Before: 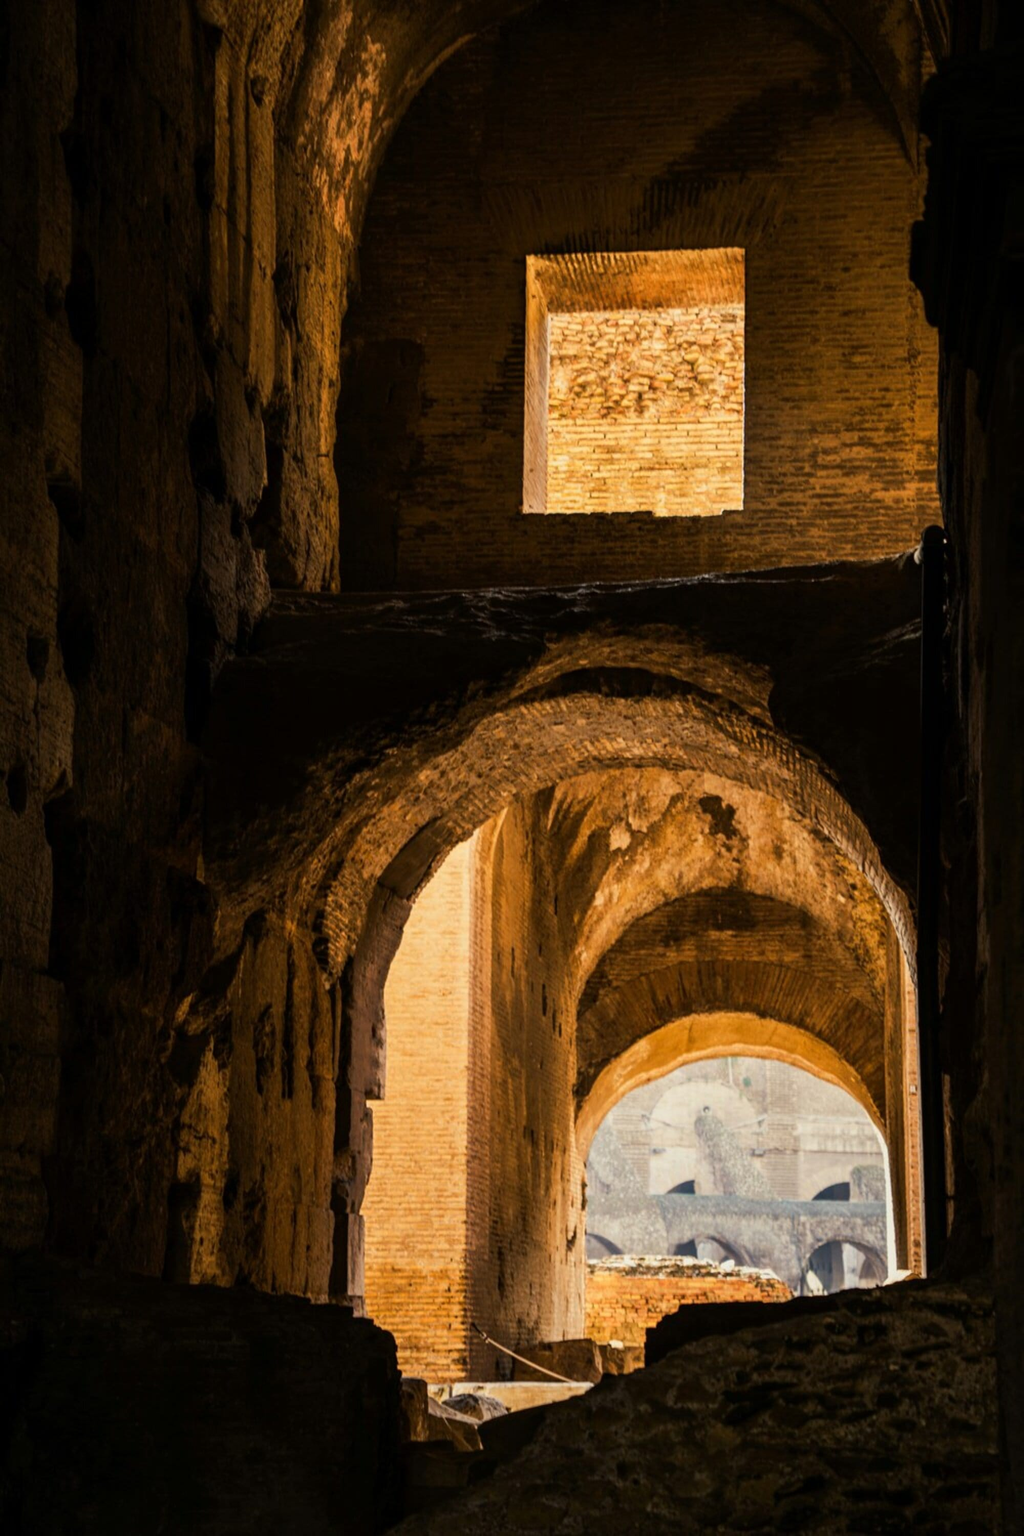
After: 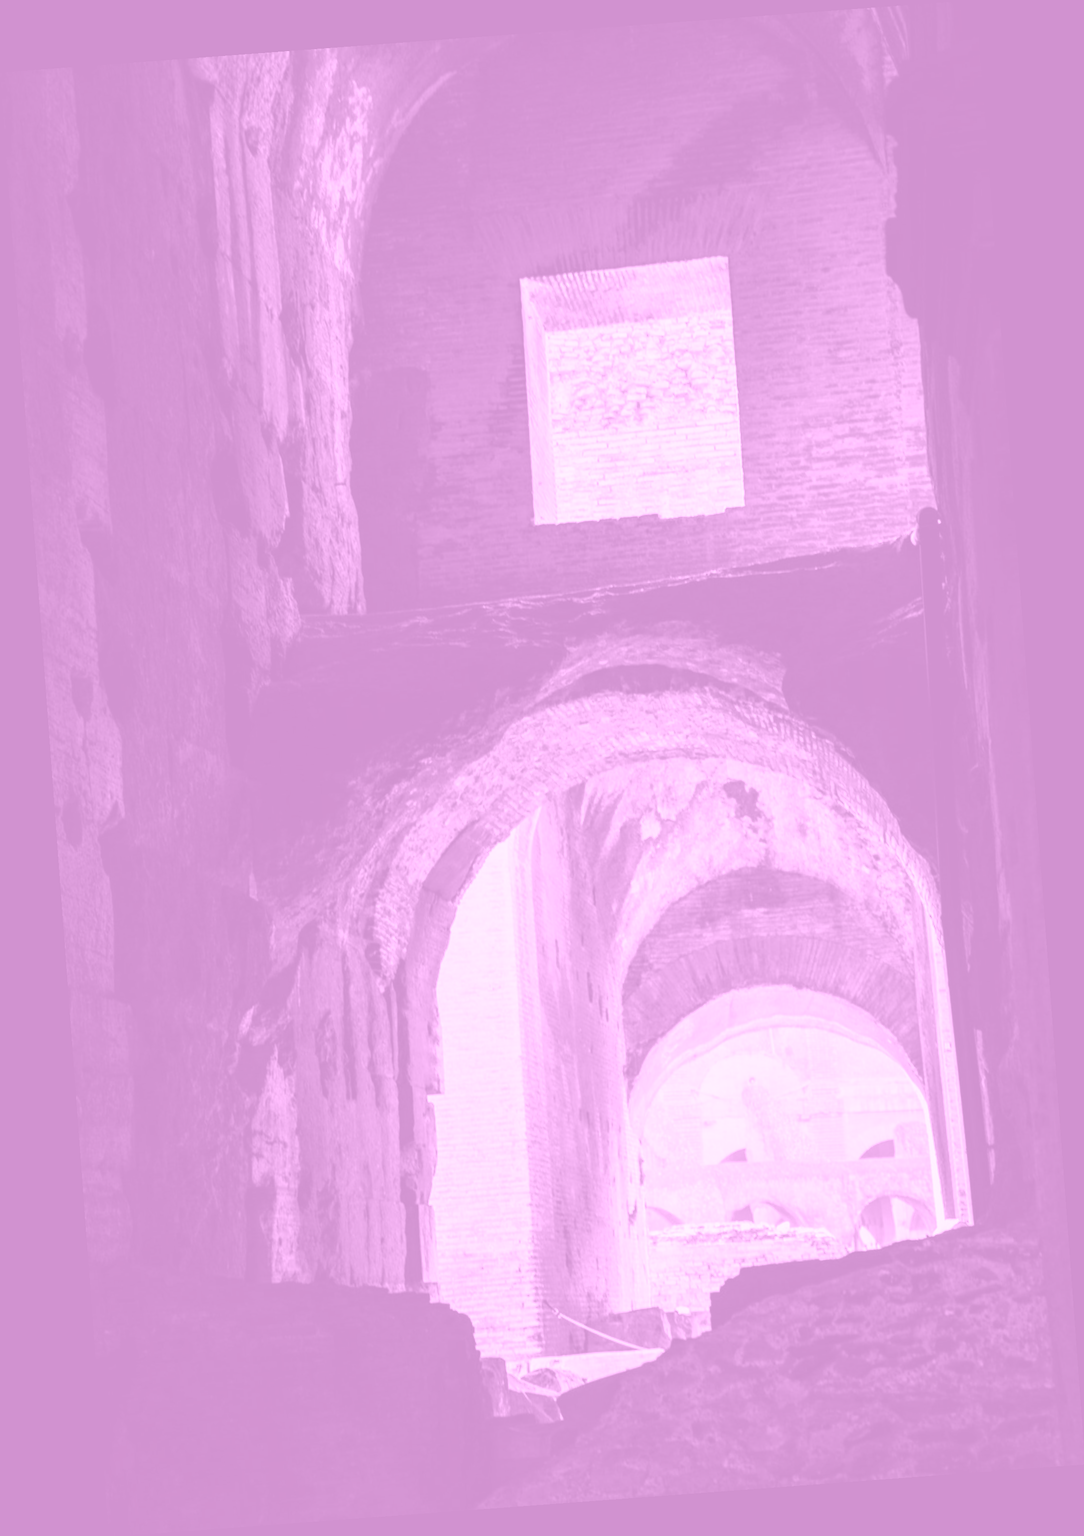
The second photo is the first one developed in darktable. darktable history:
exposure: exposure 0.77 EV, compensate highlight preservation false
colorize: hue 331.2°, saturation 75%, source mix 30.28%, lightness 70.52%, version 1
rotate and perspective: rotation -4.25°, automatic cropping off
